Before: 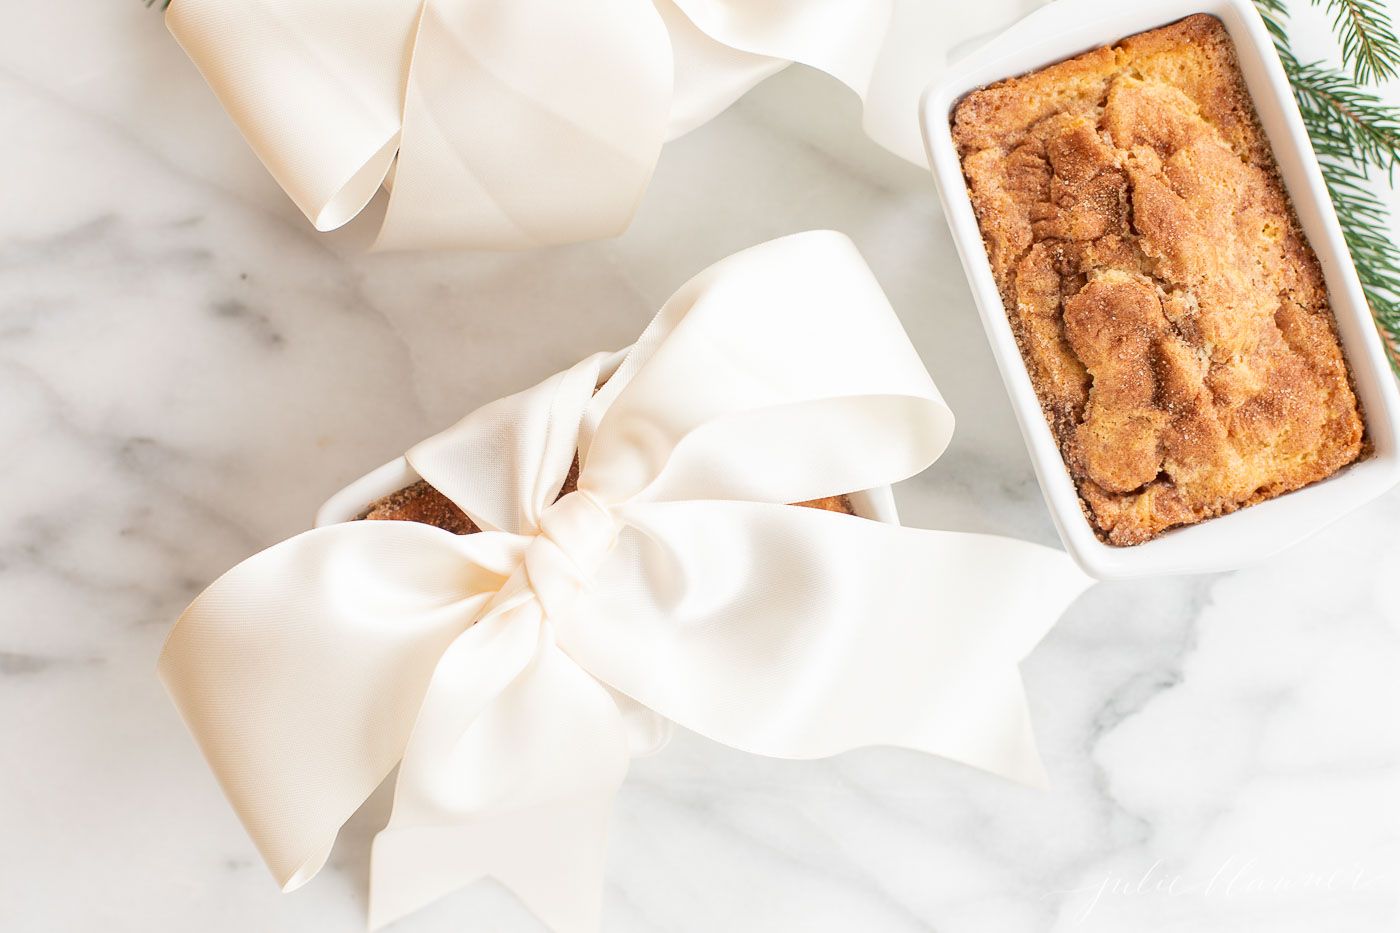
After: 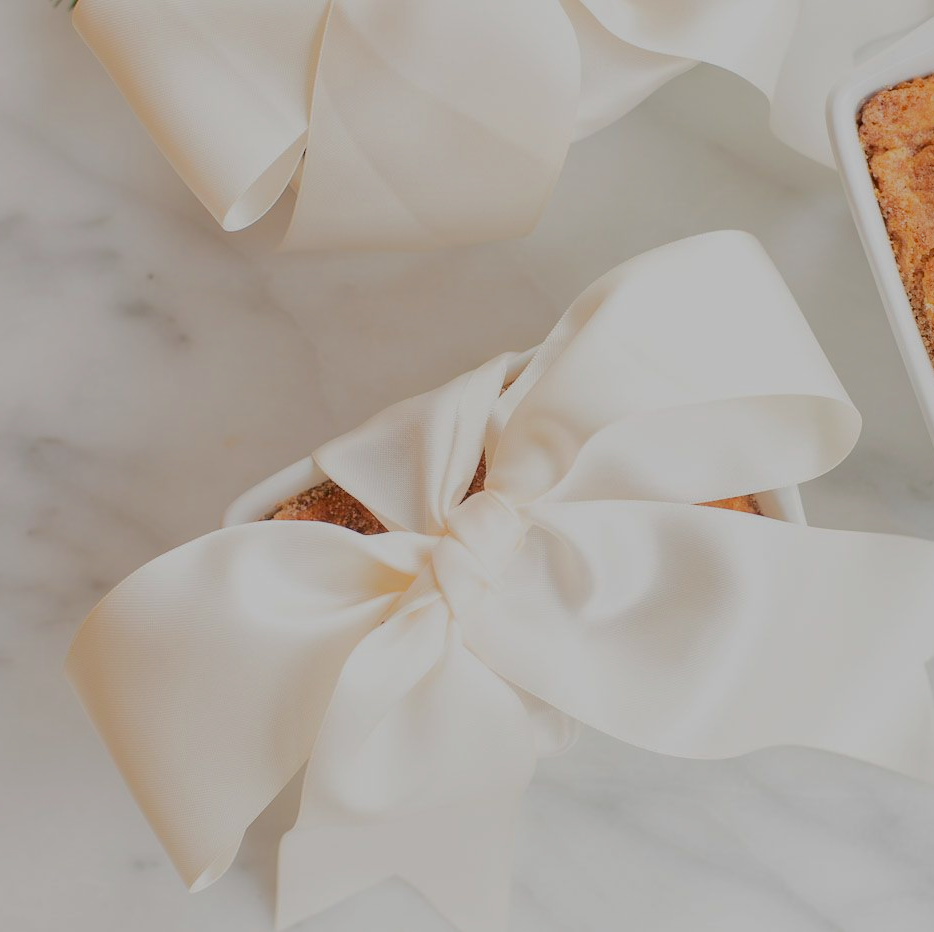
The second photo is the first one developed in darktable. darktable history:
crop and rotate: left 6.649%, right 26.581%
tone equalizer: -8 EV -0.017 EV, -7 EV 0.007 EV, -6 EV -0.008 EV, -5 EV 0.004 EV, -4 EV -0.052 EV, -3 EV -0.237 EV, -2 EV -0.685 EV, -1 EV -0.963 EV, +0 EV -0.99 EV, edges refinement/feathering 500, mask exposure compensation -1.57 EV, preserve details no
